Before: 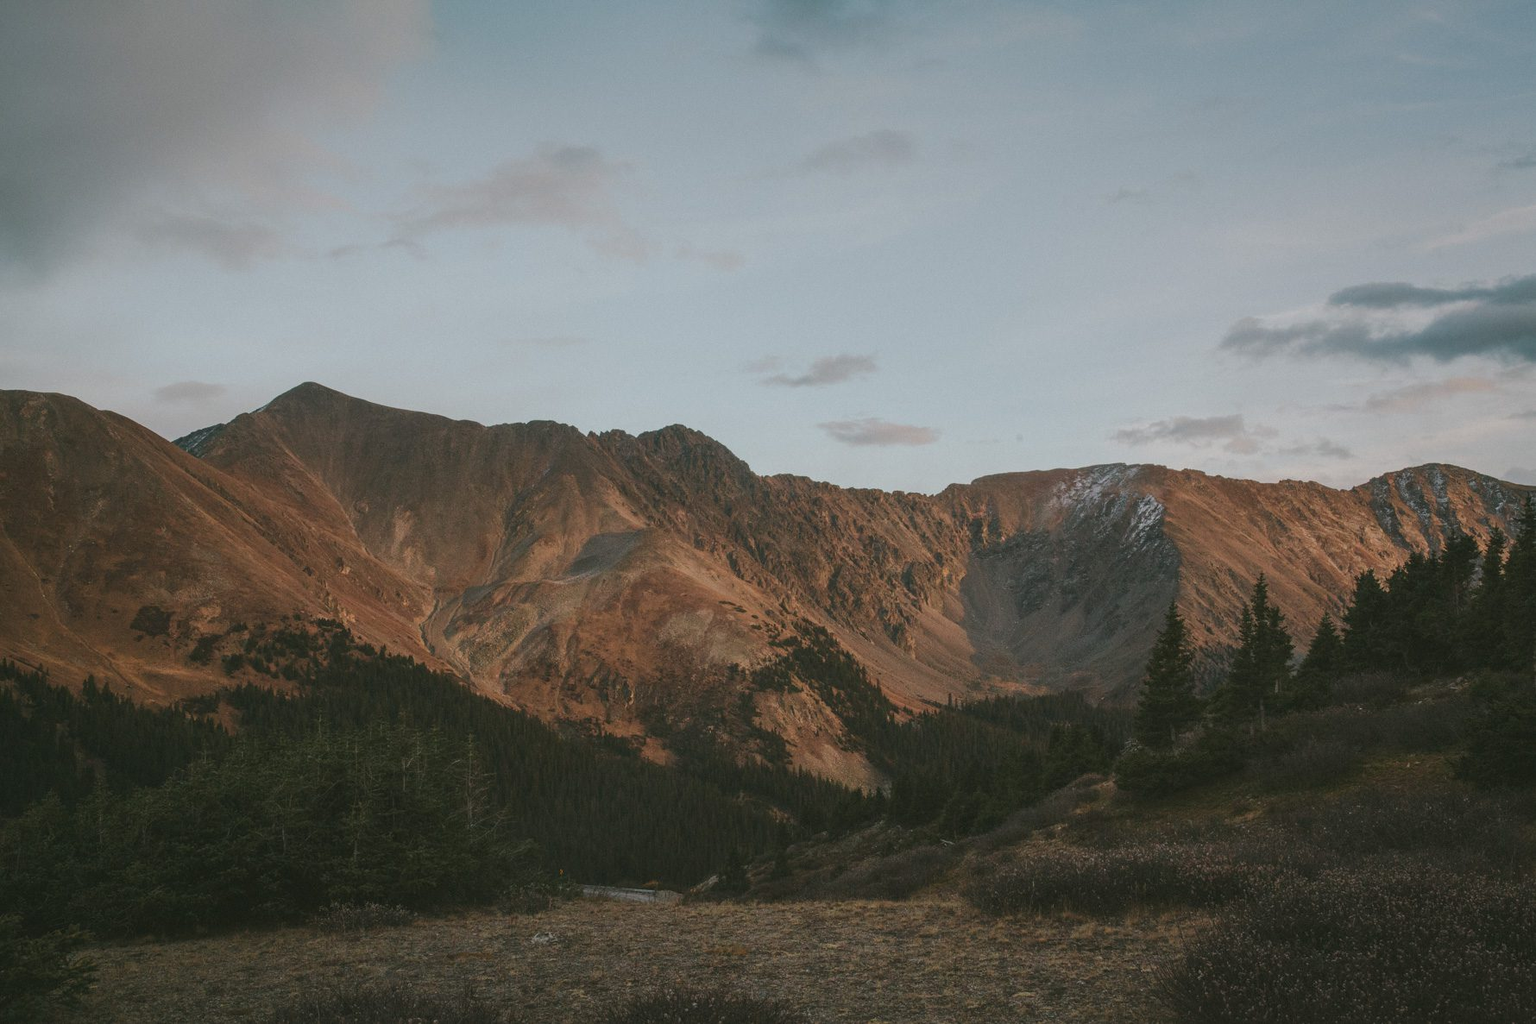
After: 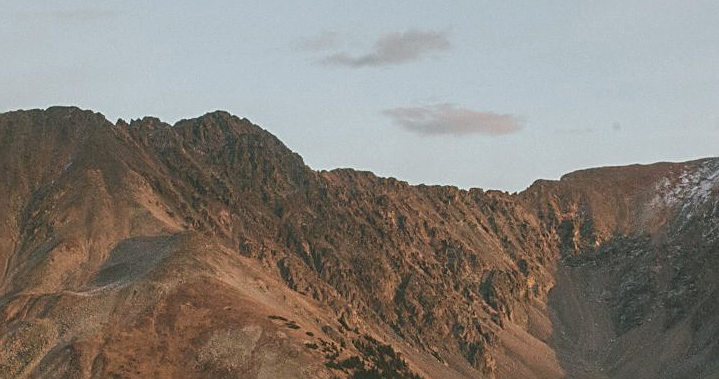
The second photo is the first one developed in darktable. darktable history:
exposure: exposure 0.191 EV, compensate highlight preservation false
crop: left 31.751%, top 32.172%, right 27.8%, bottom 35.83%
sharpen: on, module defaults
